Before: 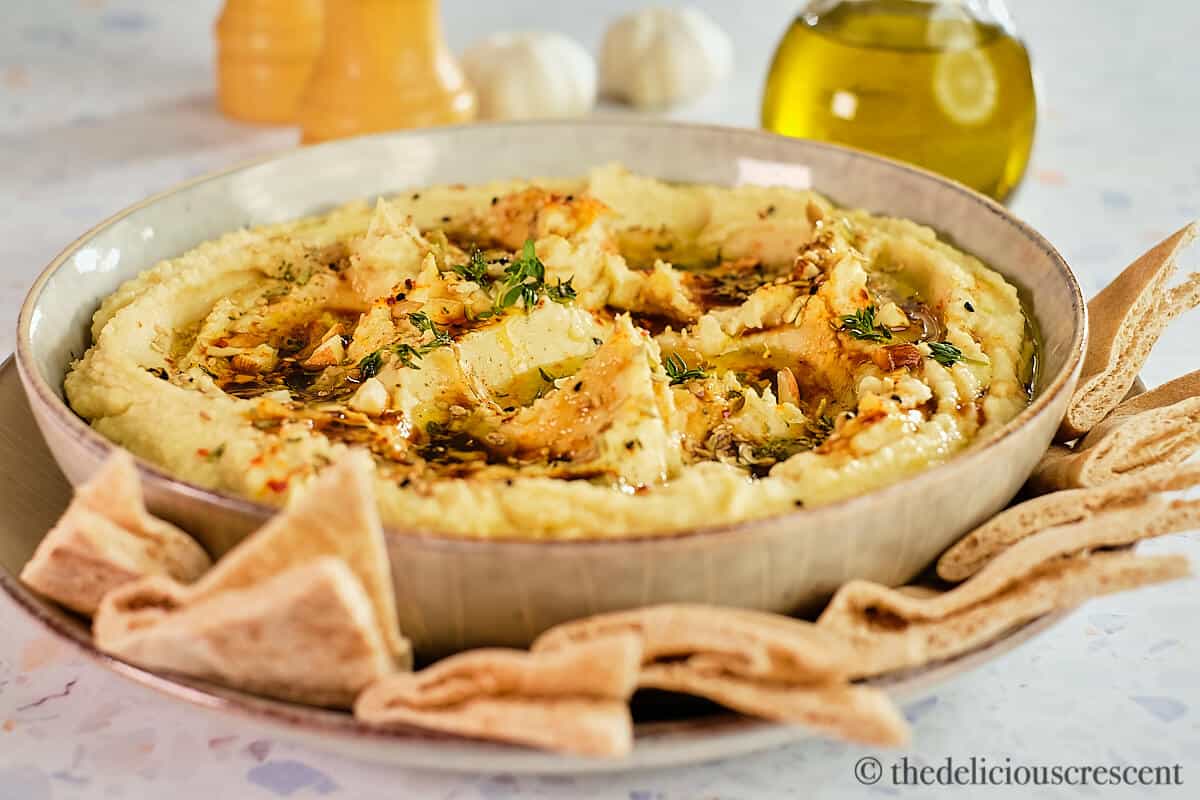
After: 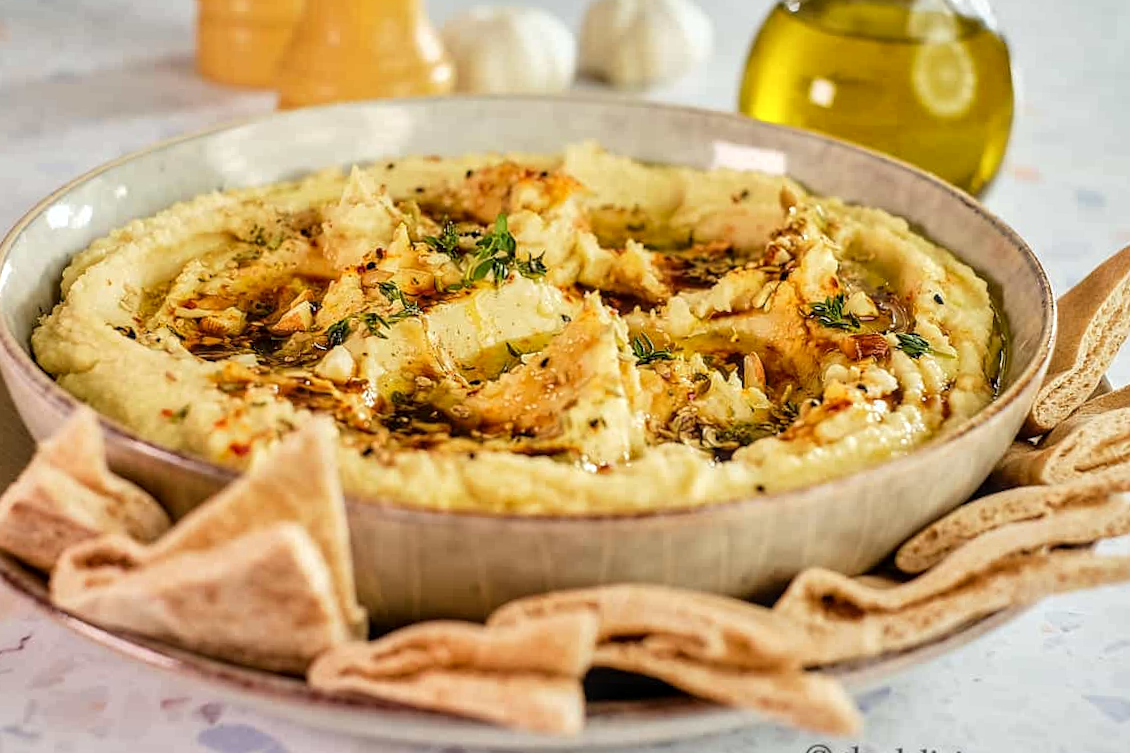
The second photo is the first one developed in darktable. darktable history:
local contrast: on, module defaults
crop and rotate: angle -2.38°
